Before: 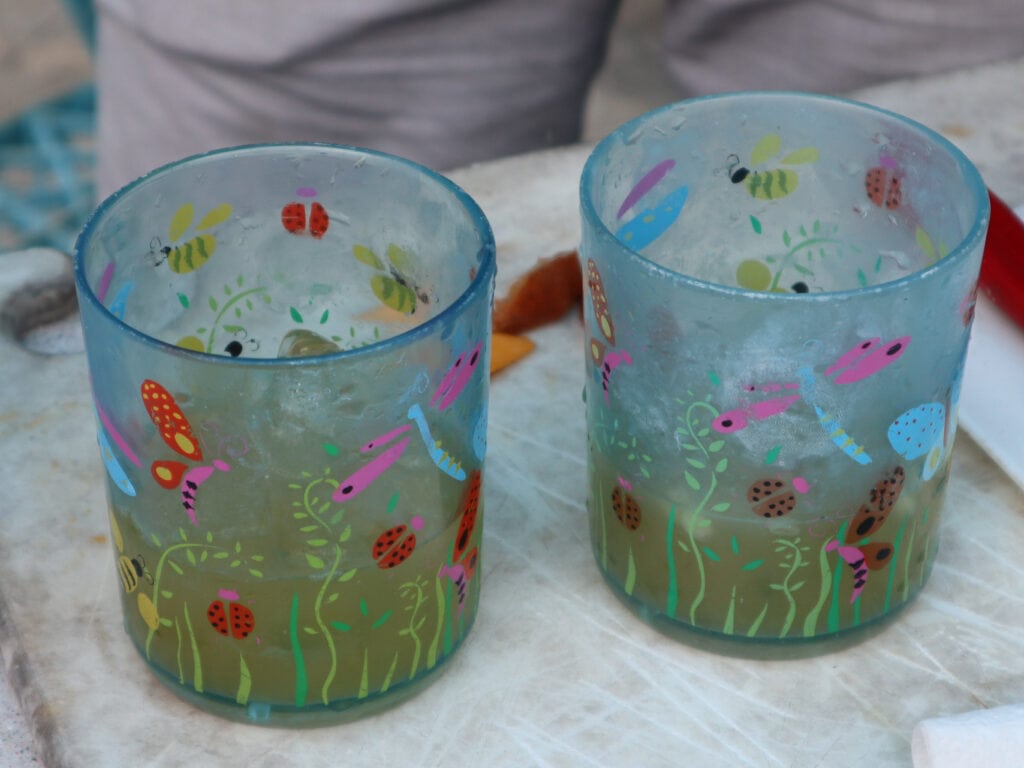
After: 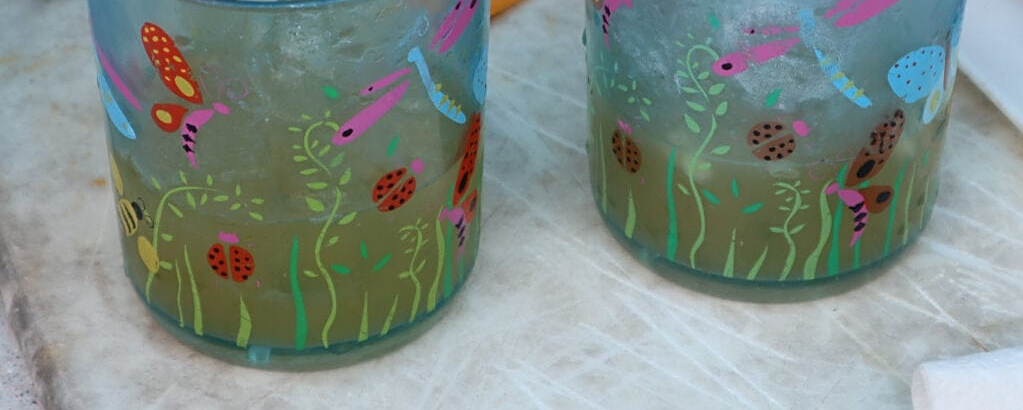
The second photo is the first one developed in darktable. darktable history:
crop and rotate: top 46.593%, right 0.079%
sharpen: on, module defaults
